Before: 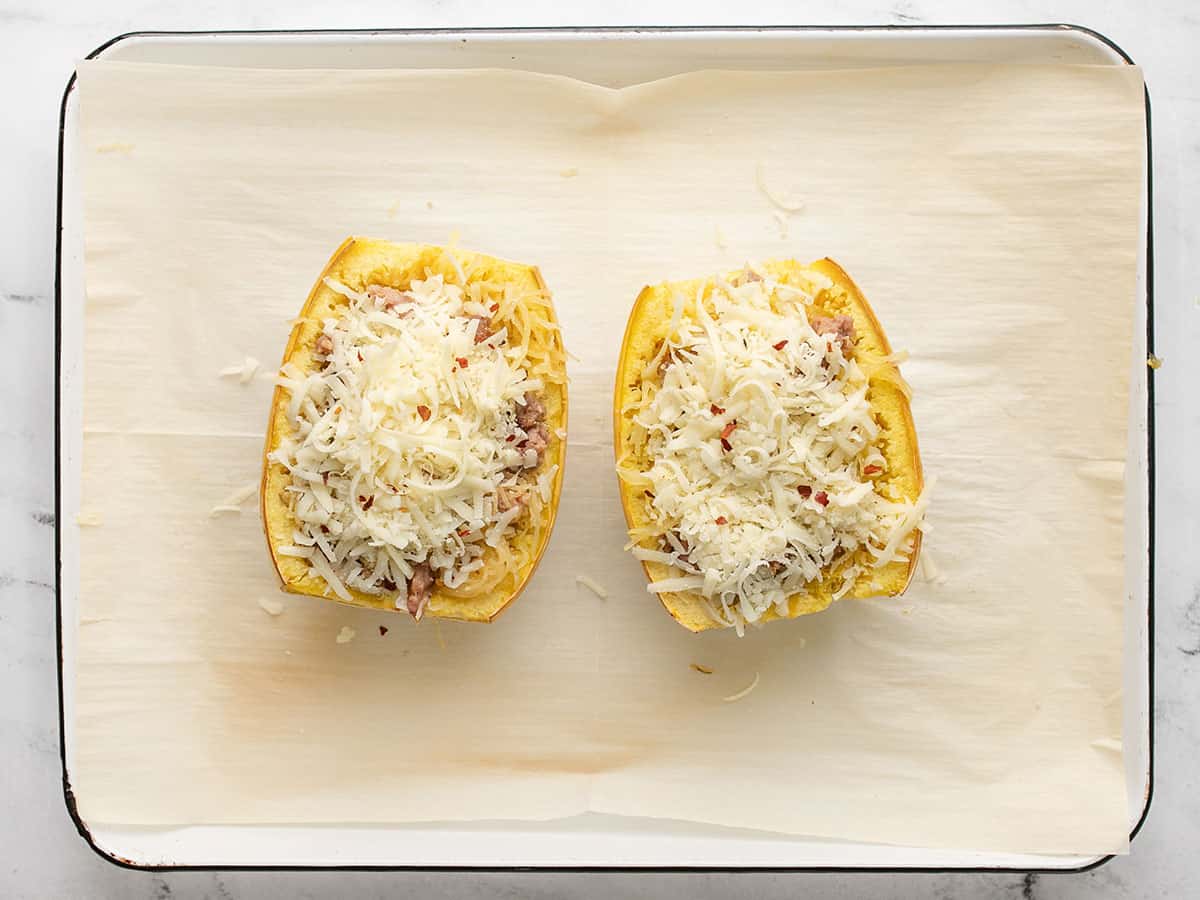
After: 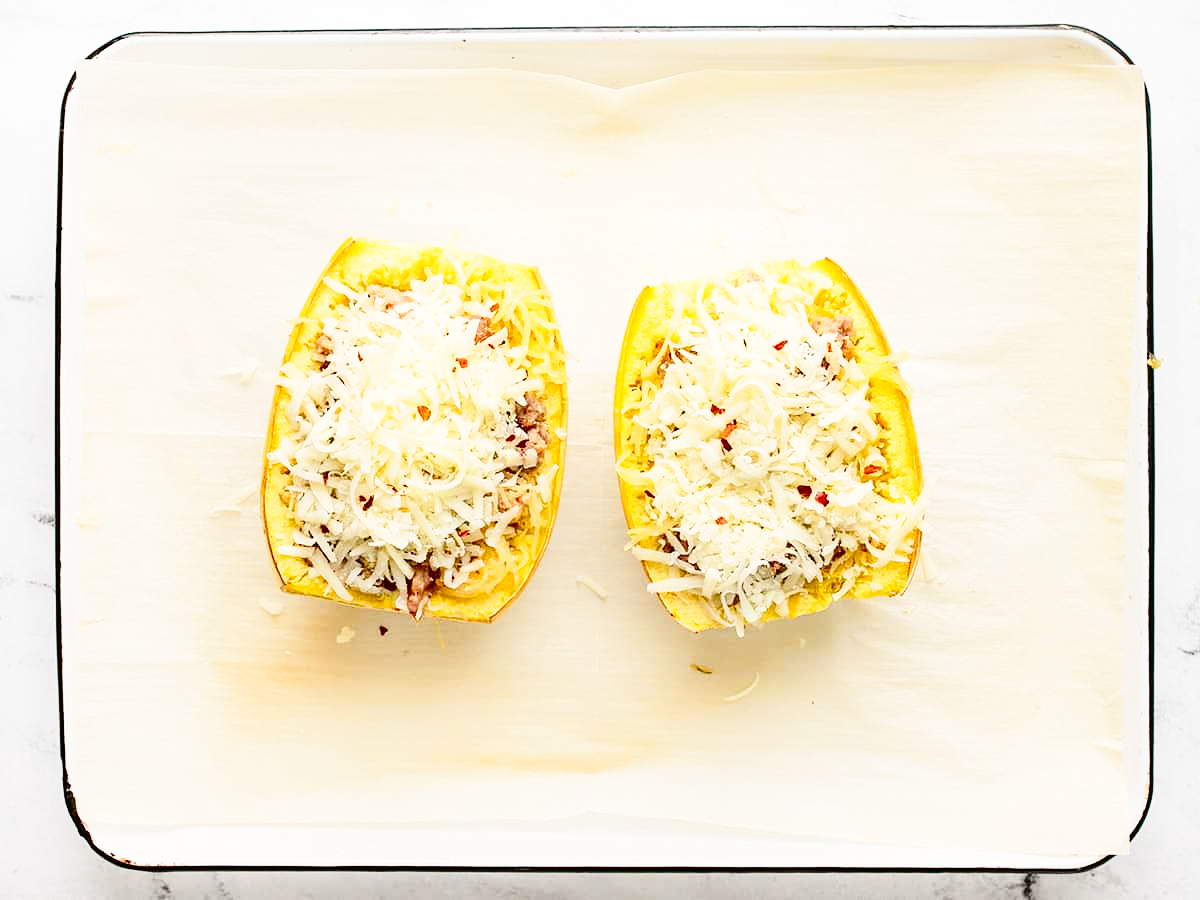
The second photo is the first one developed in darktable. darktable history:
base curve: curves: ch0 [(0, 0) (0.028, 0.03) (0.121, 0.232) (0.46, 0.748) (0.859, 0.968) (1, 1)], exposure shift 0.01, preserve colors none
contrast brightness saturation: contrast 0.189, brightness -0.104, saturation 0.207
